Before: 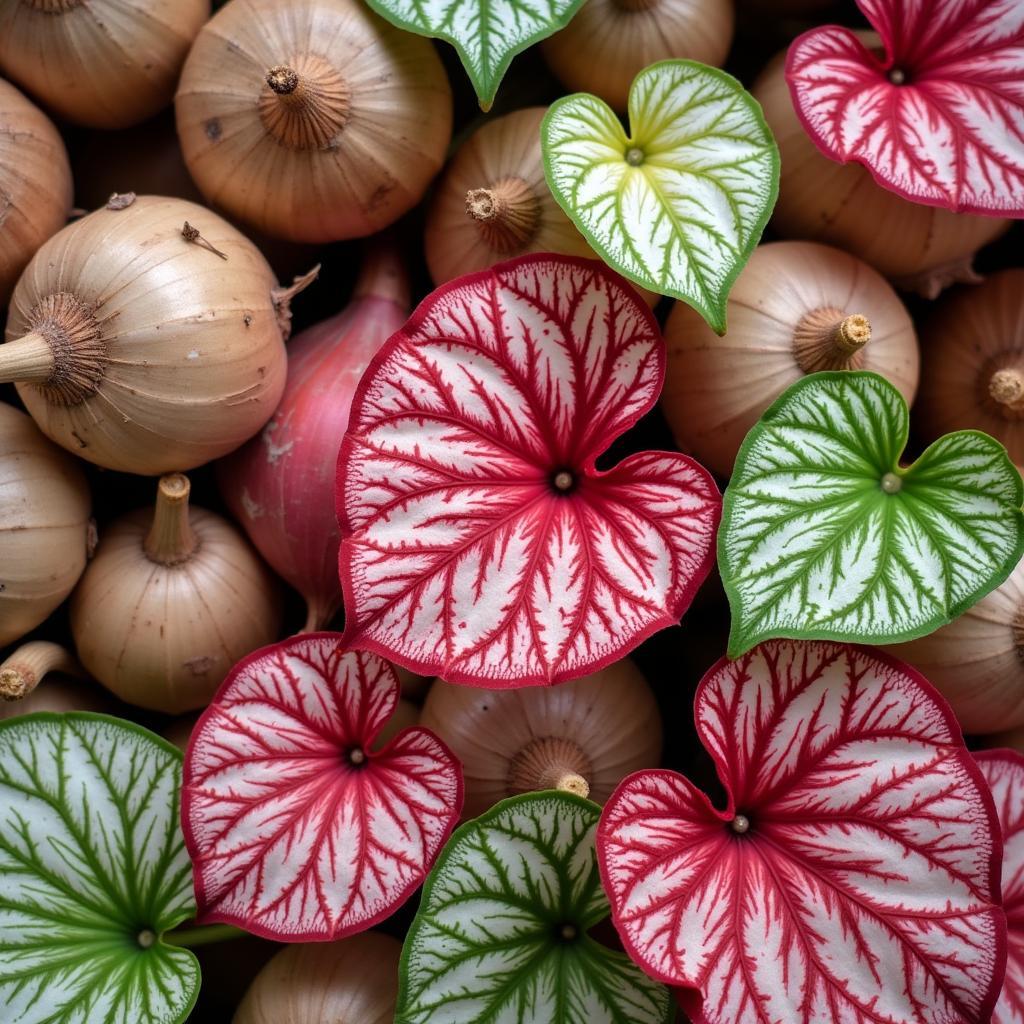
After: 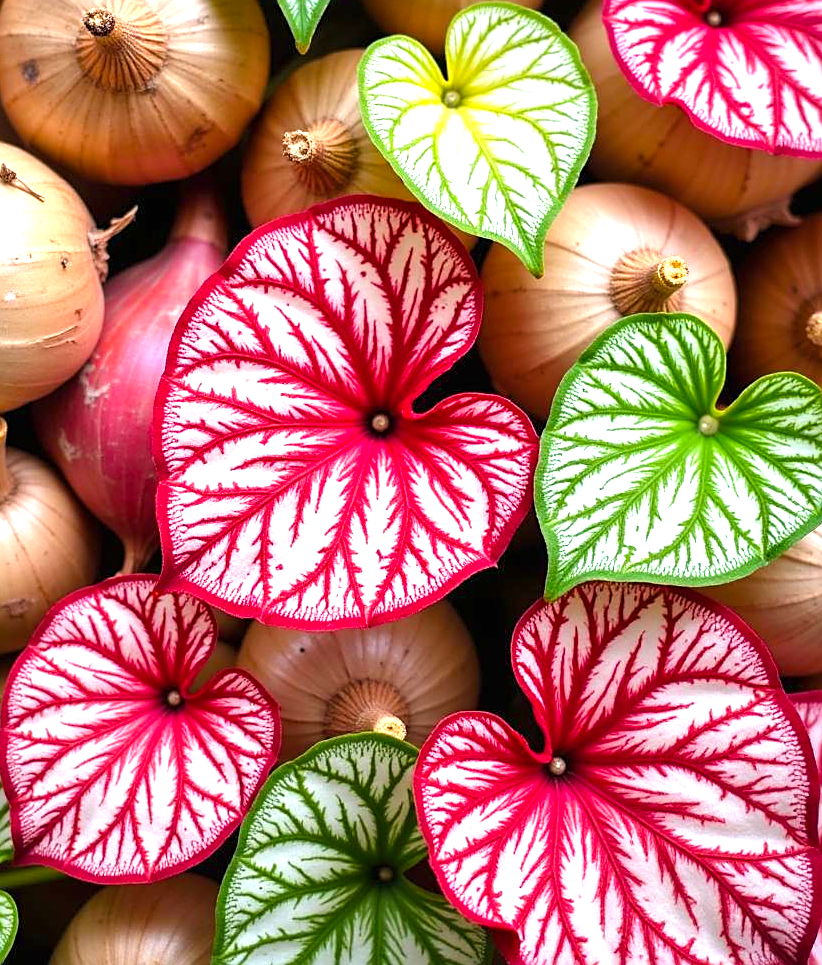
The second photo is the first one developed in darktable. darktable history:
color balance rgb: linear chroma grading › mid-tones 7.424%, perceptual saturation grading › global saturation 19.298%, global vibrance 9.375%
sharpen: on, module defaults
exposure: black level correction 0, exposure 1.199 EV, compensate exposure bias true, compensate highlight preservation false
crop and rotate: left 17.913%, top 5.756%, right 1.81%
